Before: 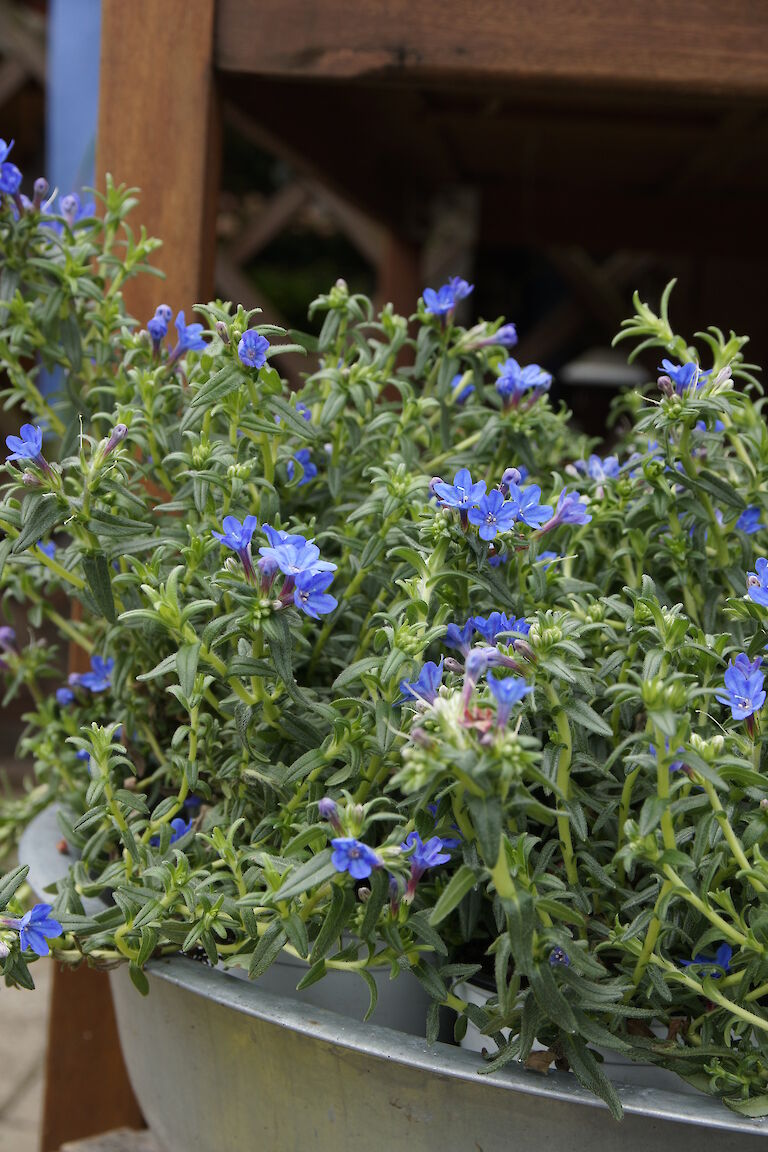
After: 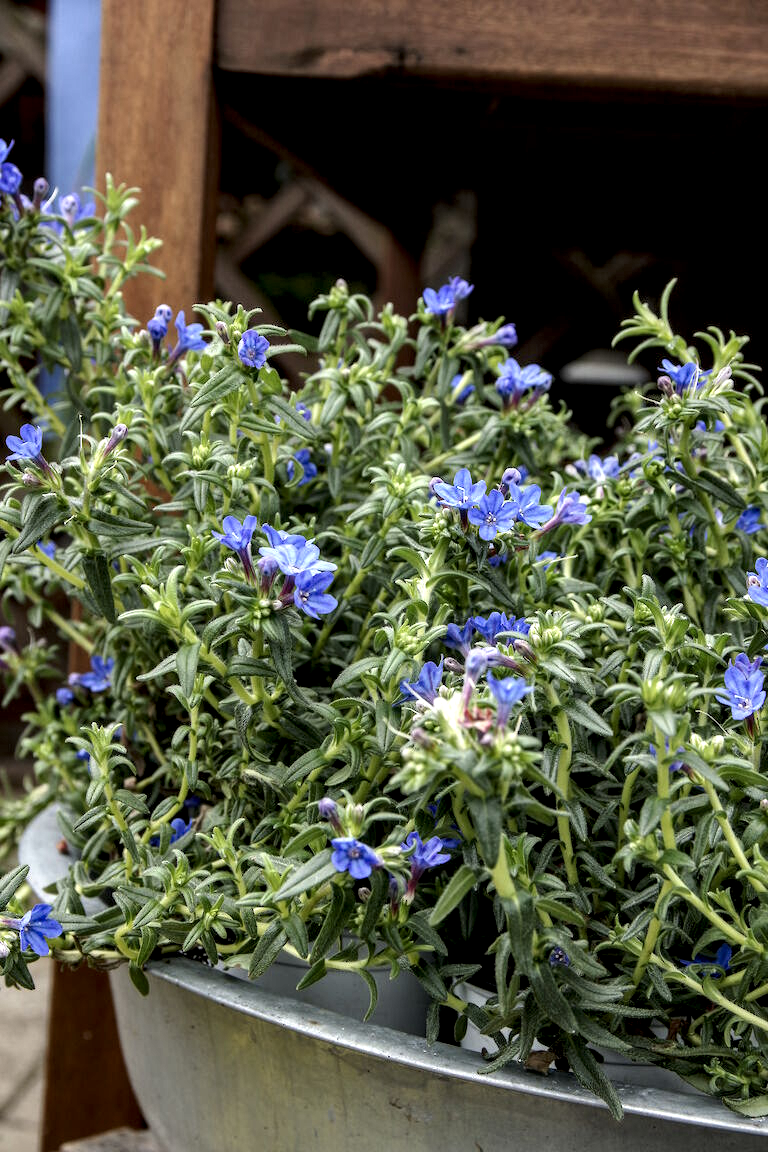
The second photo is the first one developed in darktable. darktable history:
local contrast: highlights 16%, detail 185%
shadows and highlights: radius 336.87, shadows 28.51, soften with gaussian
